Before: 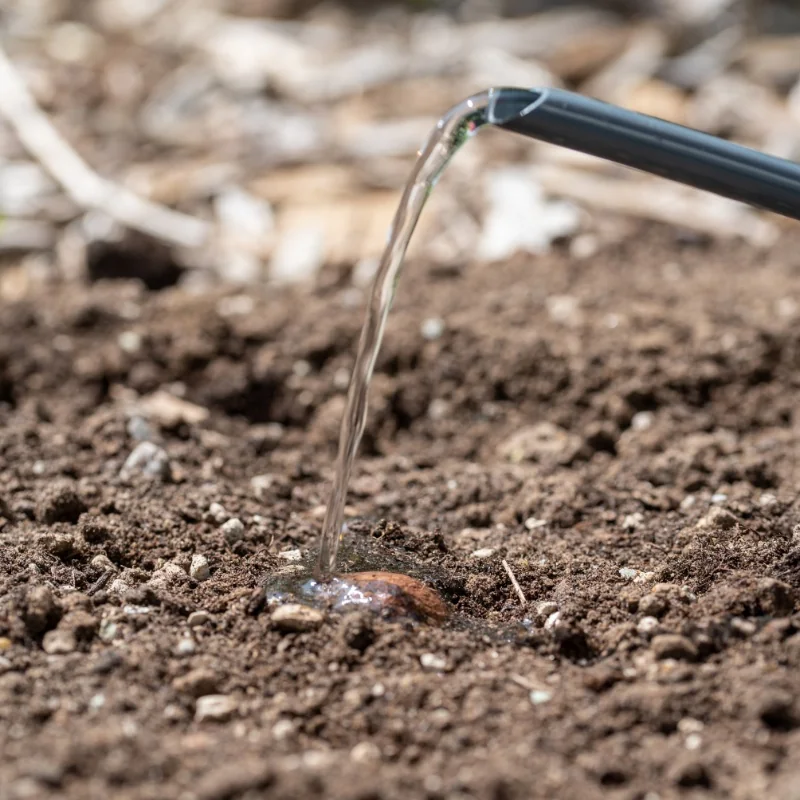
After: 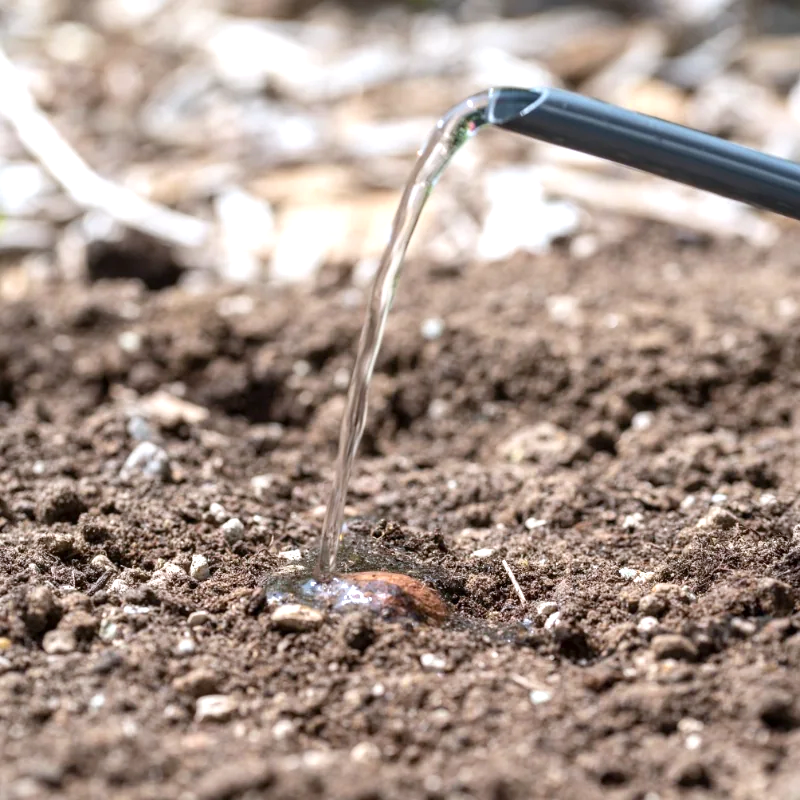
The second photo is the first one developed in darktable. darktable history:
color balance rgb: global vibrance 10%
white balance: red 0.974, blue 1.044
exposure: exposure 0.574 EV, compensate highlight preservation false
